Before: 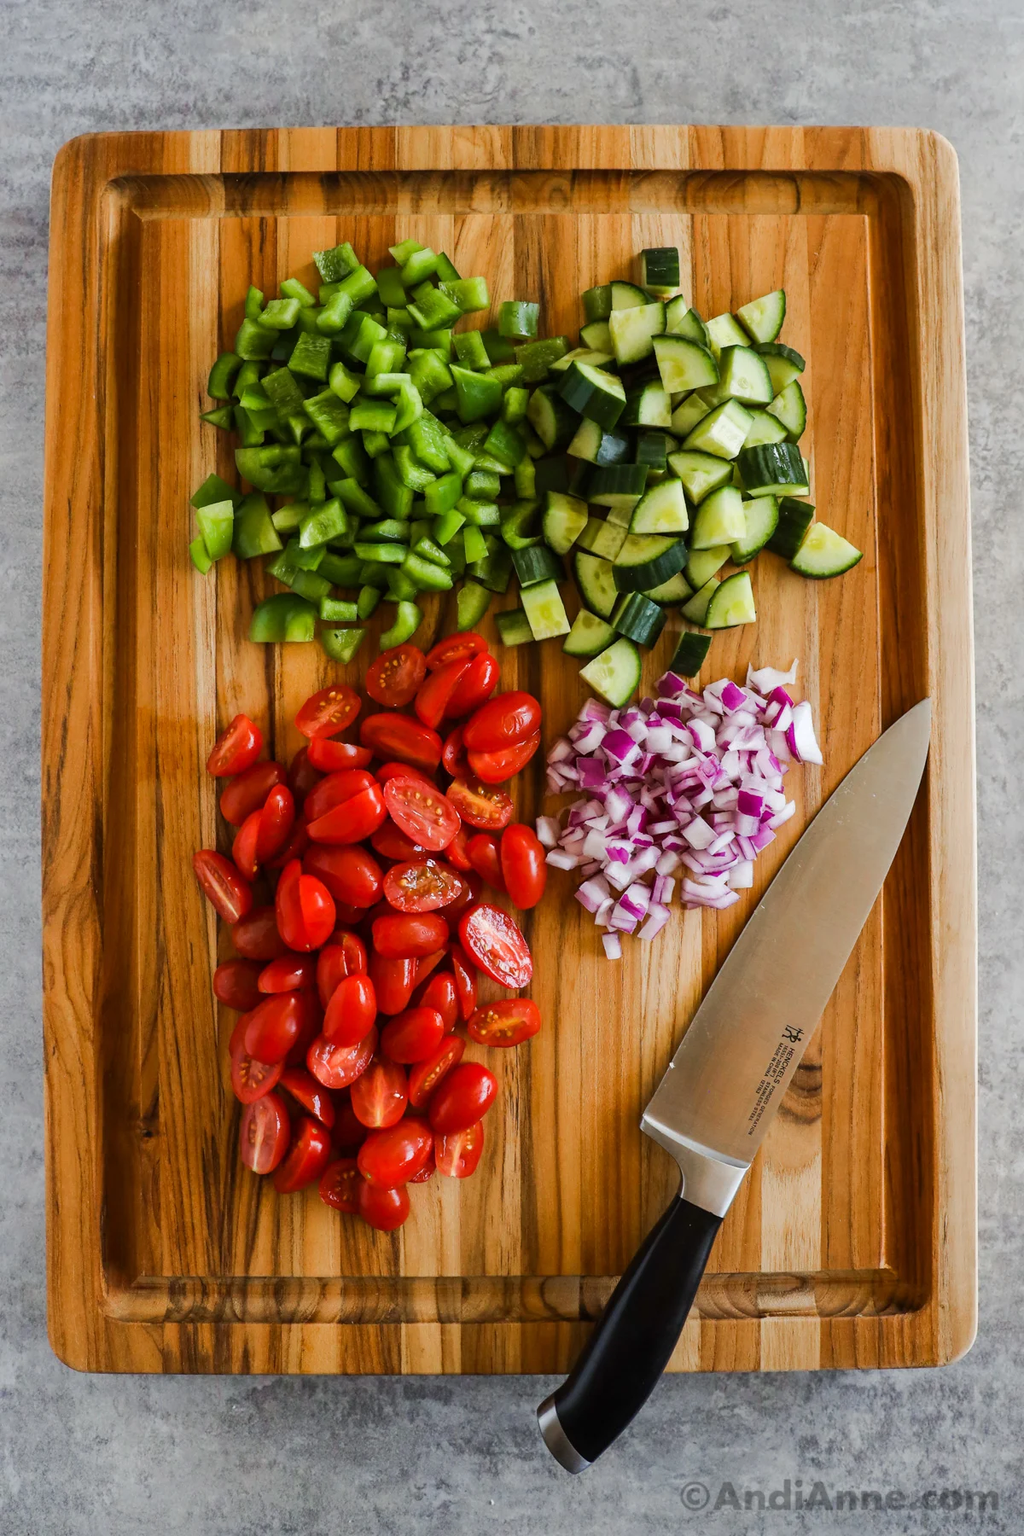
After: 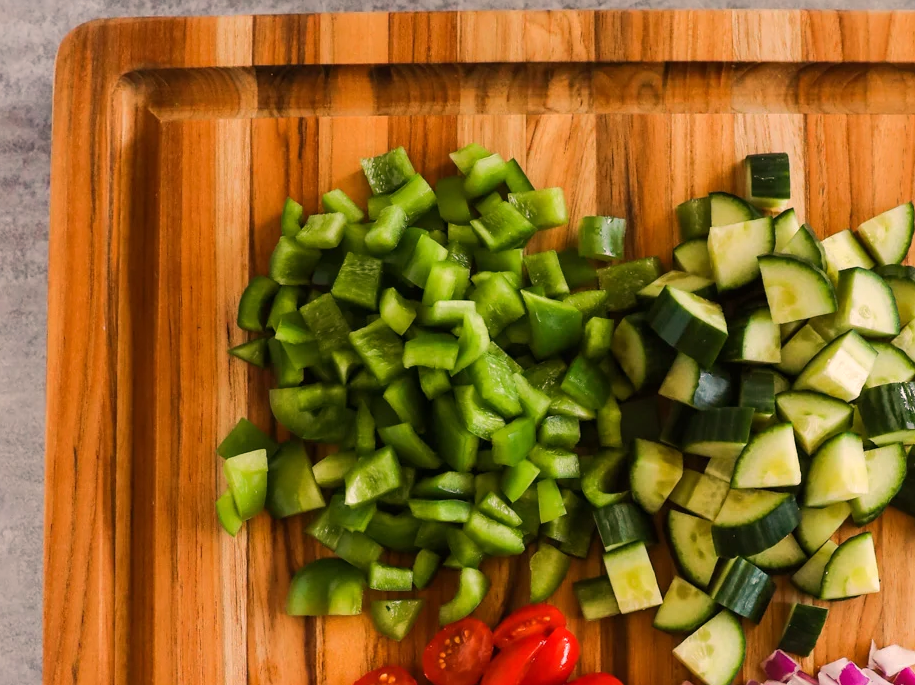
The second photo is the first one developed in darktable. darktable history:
white balance: red 1.127, blue 0.943
crop: left 0.579%, top 7.627%, right 23.167%, bottom 54.275%
